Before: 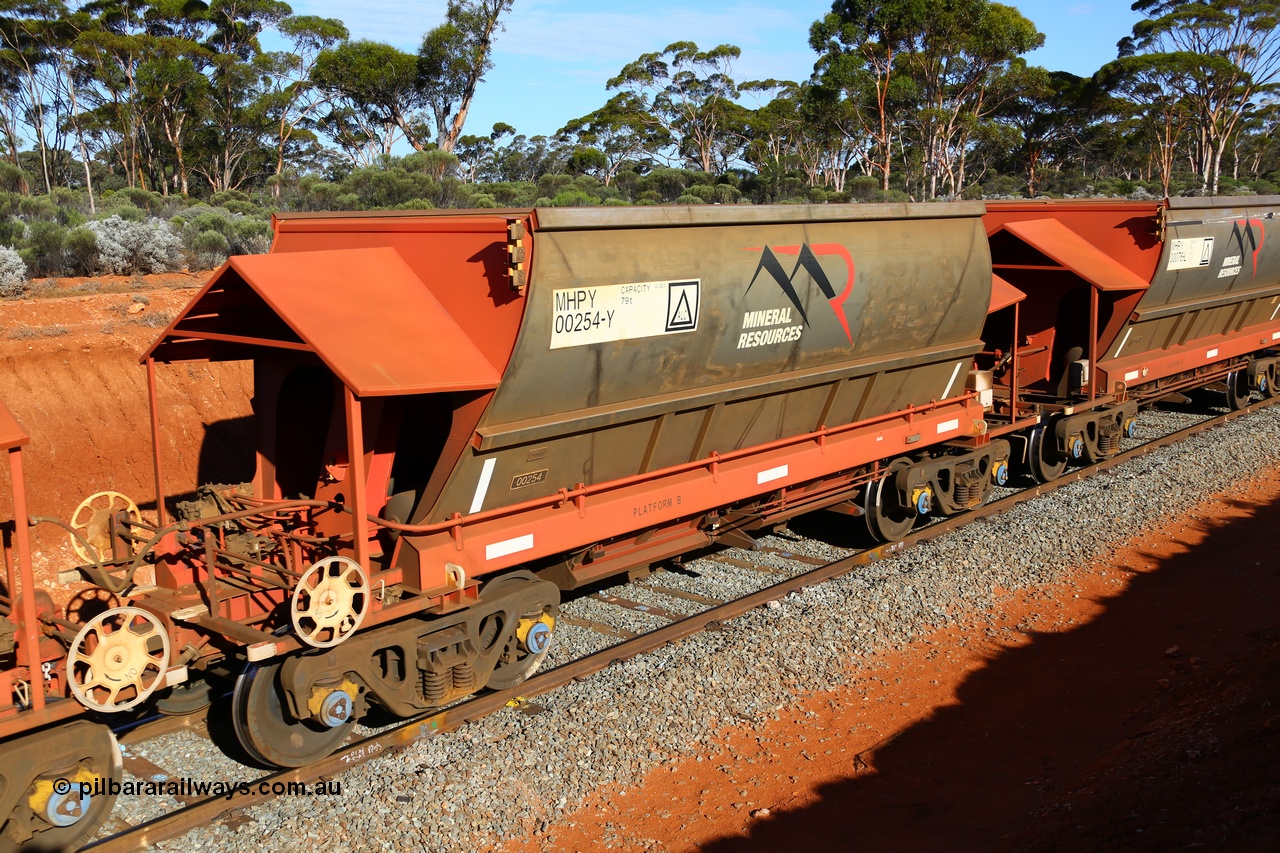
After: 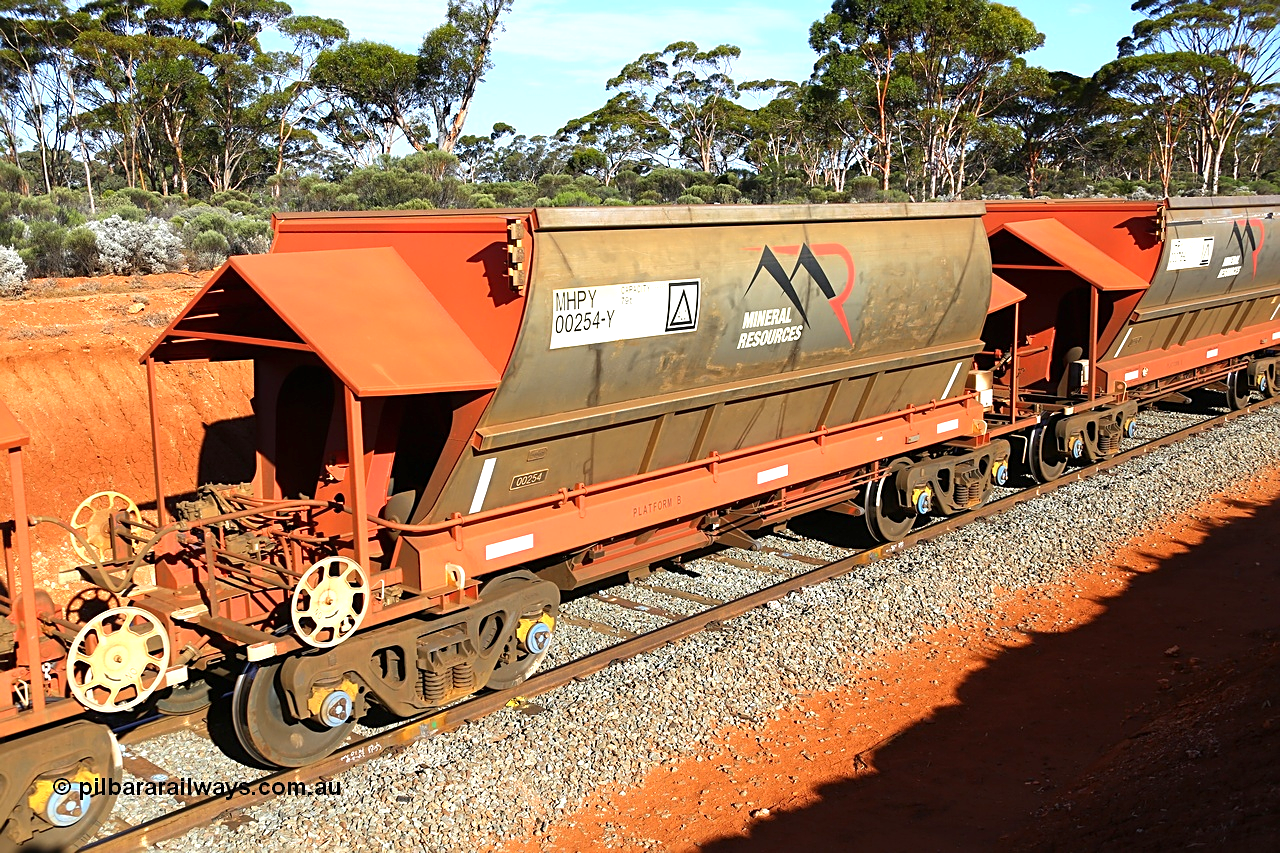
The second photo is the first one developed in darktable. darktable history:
sharpen: on, module defaults
exposure: black level correction 0, exposure 0.692 EV, compensate highlight preservation false
